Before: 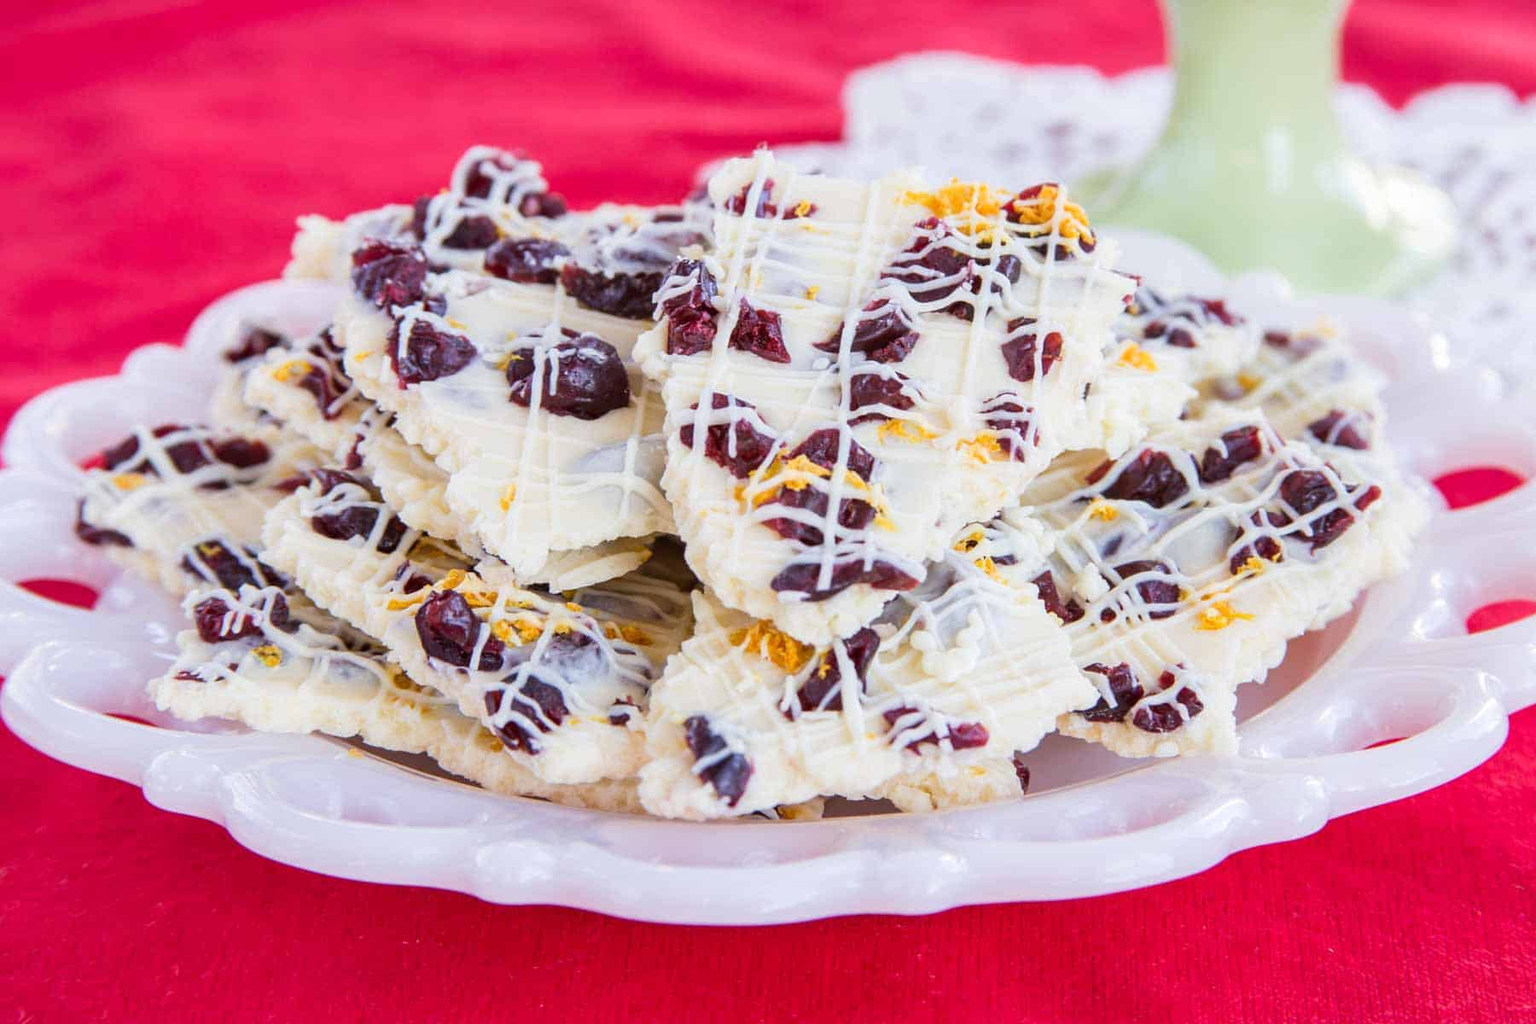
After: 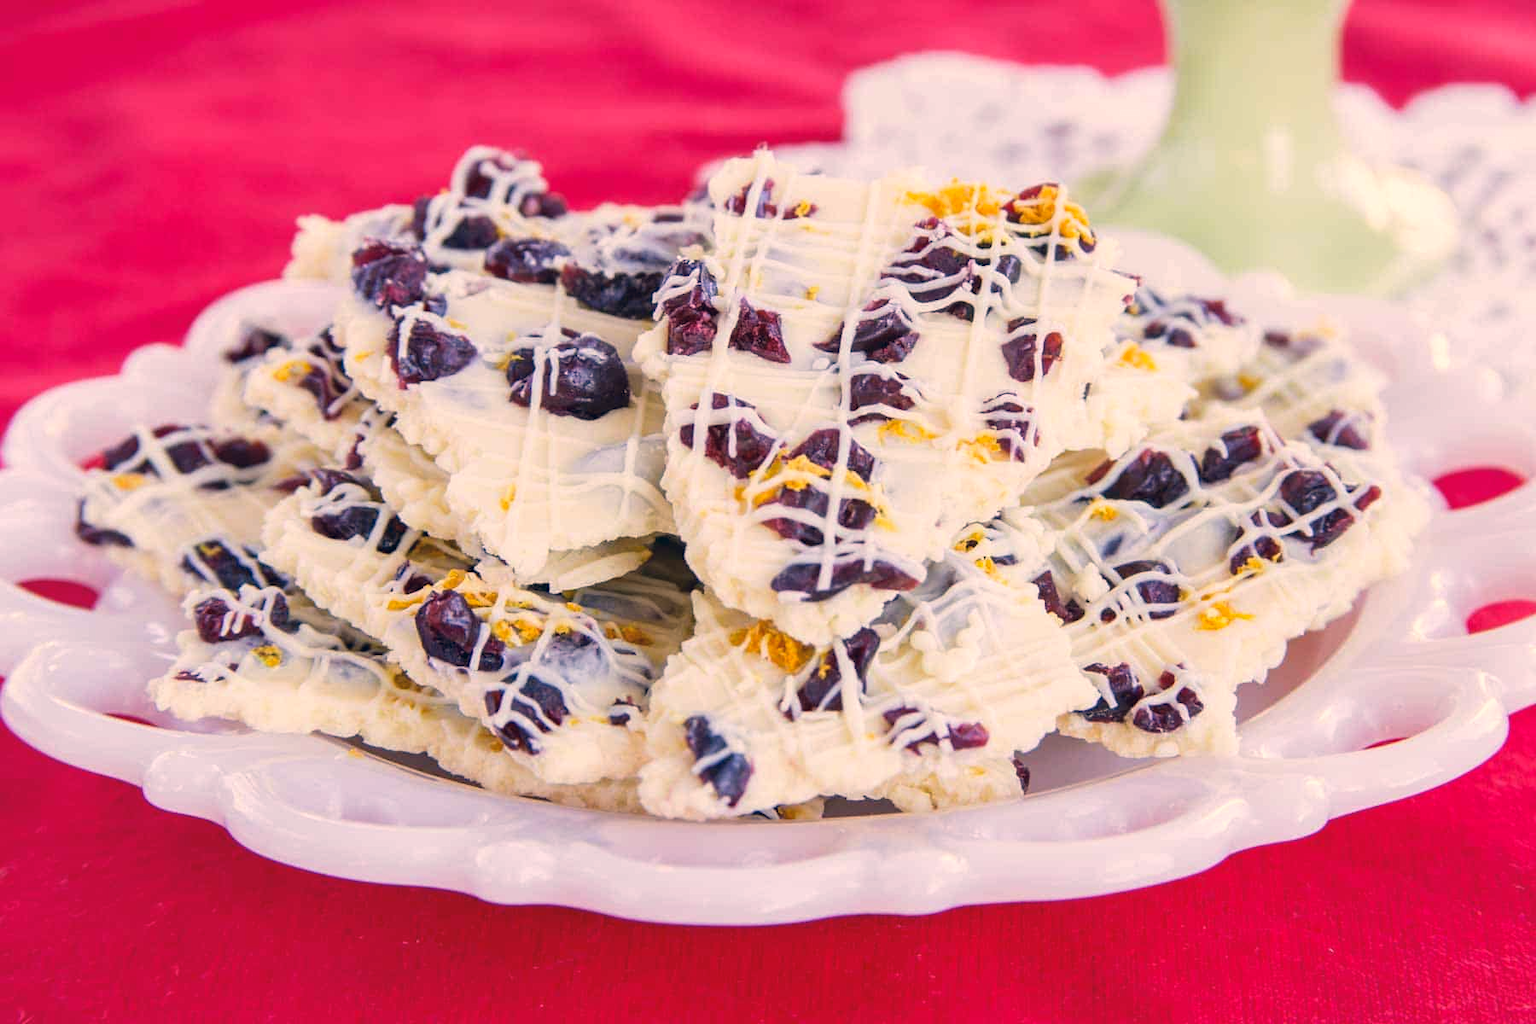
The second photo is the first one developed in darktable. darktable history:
color correction: highlights a* 10.34, highlights b* 14.75, shadows a* -10.07, shadows b* -14.83
